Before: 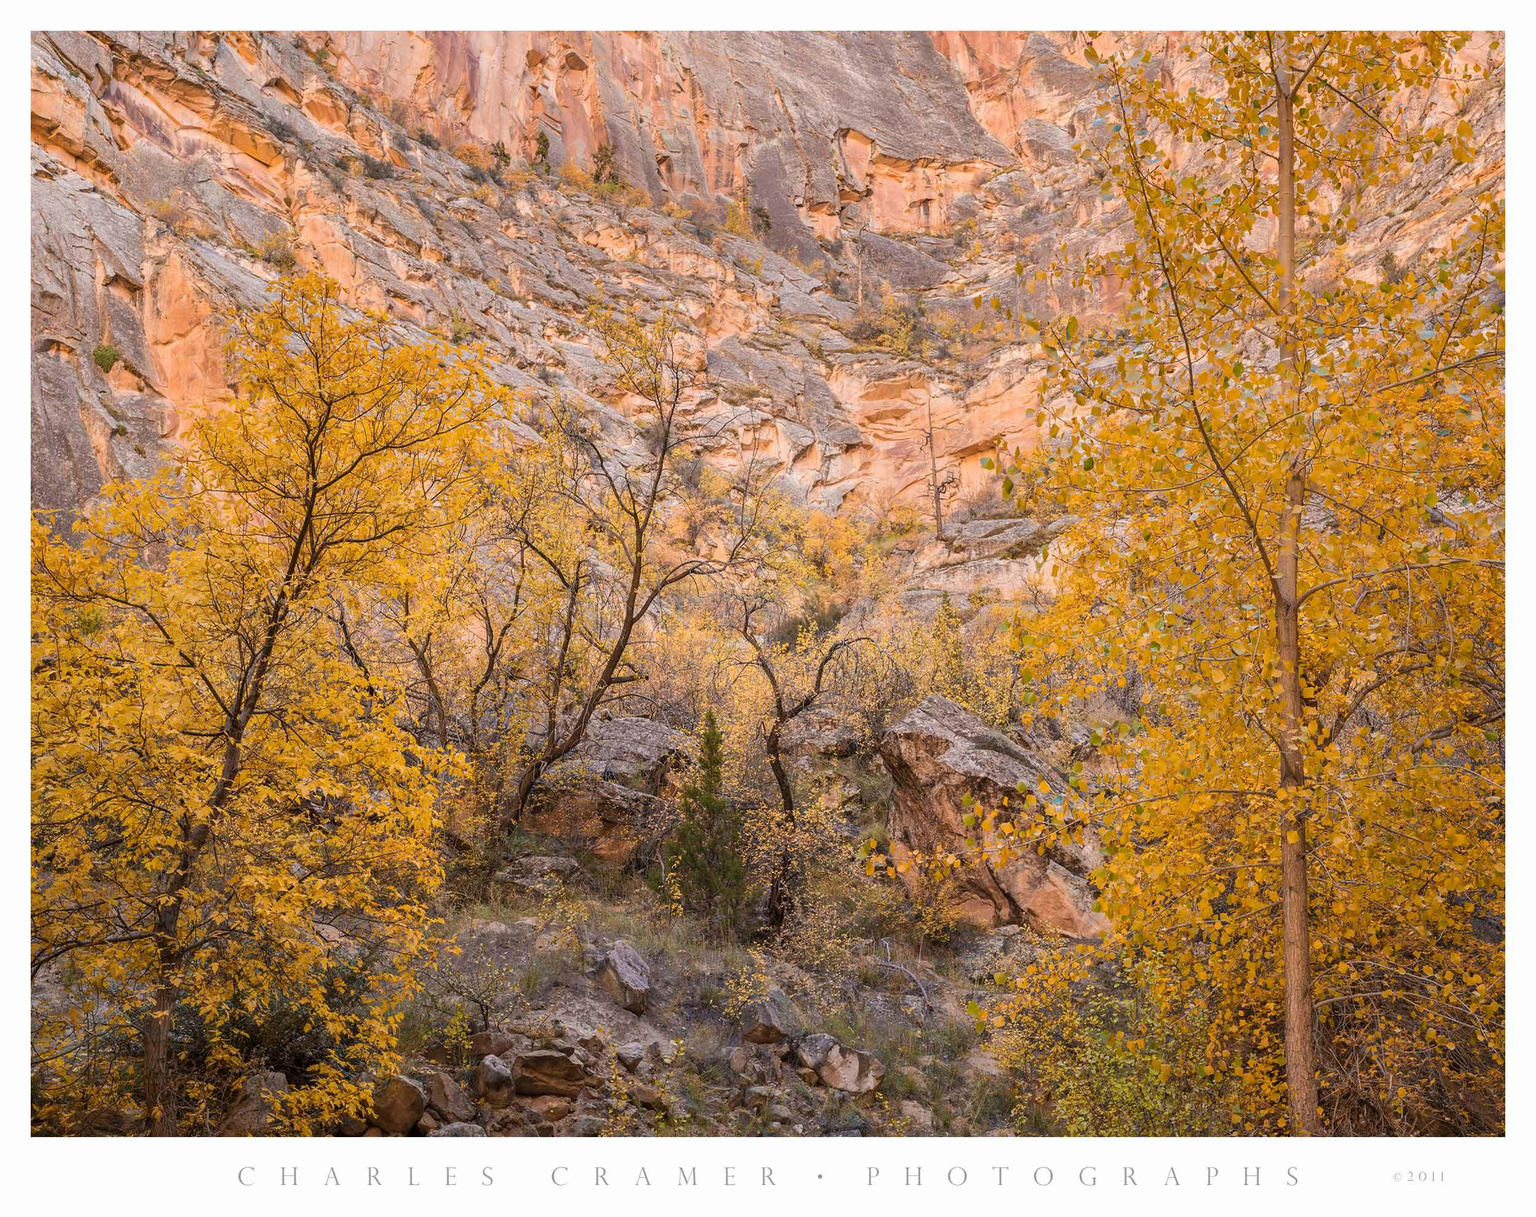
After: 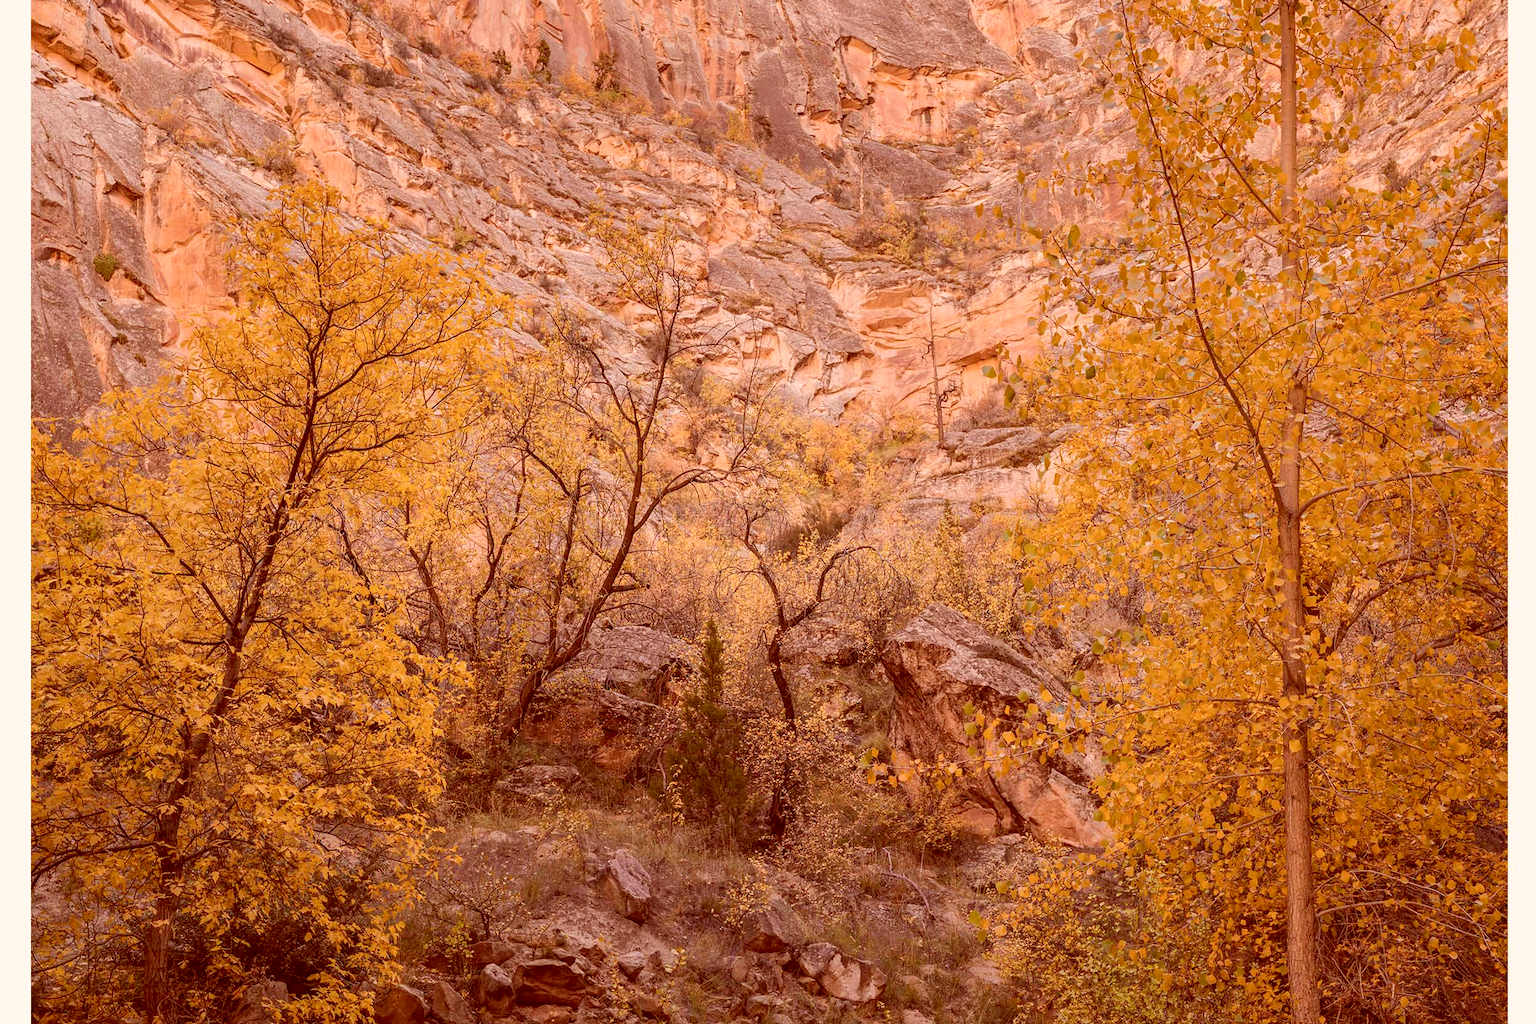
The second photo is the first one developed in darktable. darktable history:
color correction: highlights a* 9.03, highlights b* 8.71, shadows a* 40, shadows b* 40, saturation 0.8
crop: top 7.625%, bottom 8.027%
contrast brightness saturation: saturation -0.05
